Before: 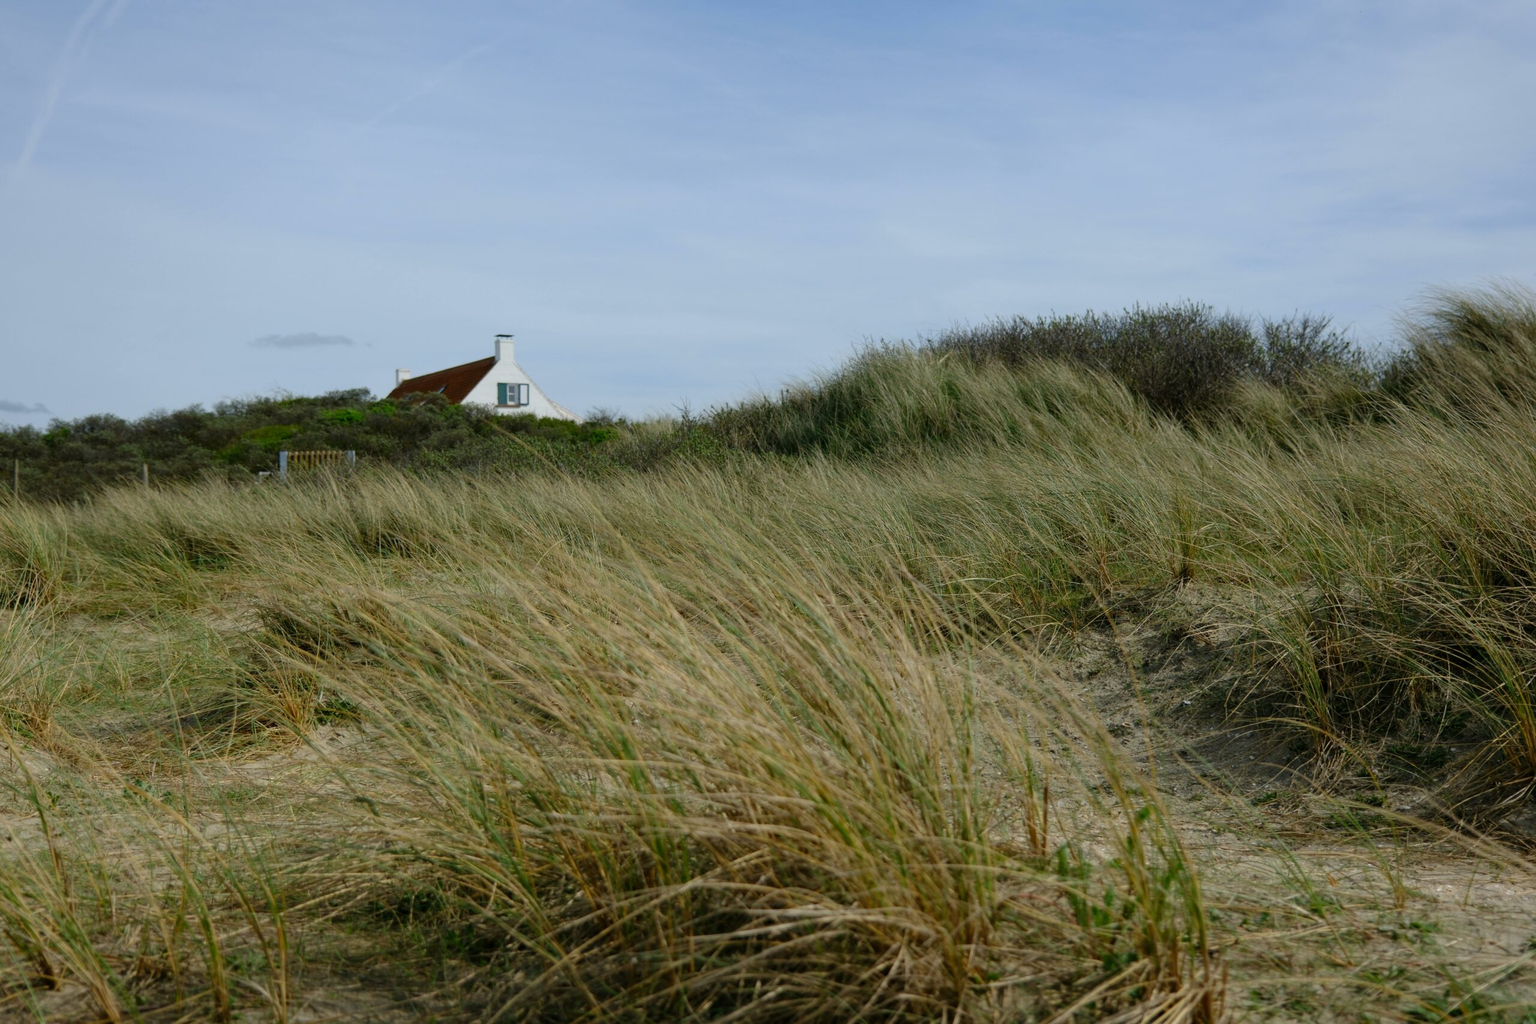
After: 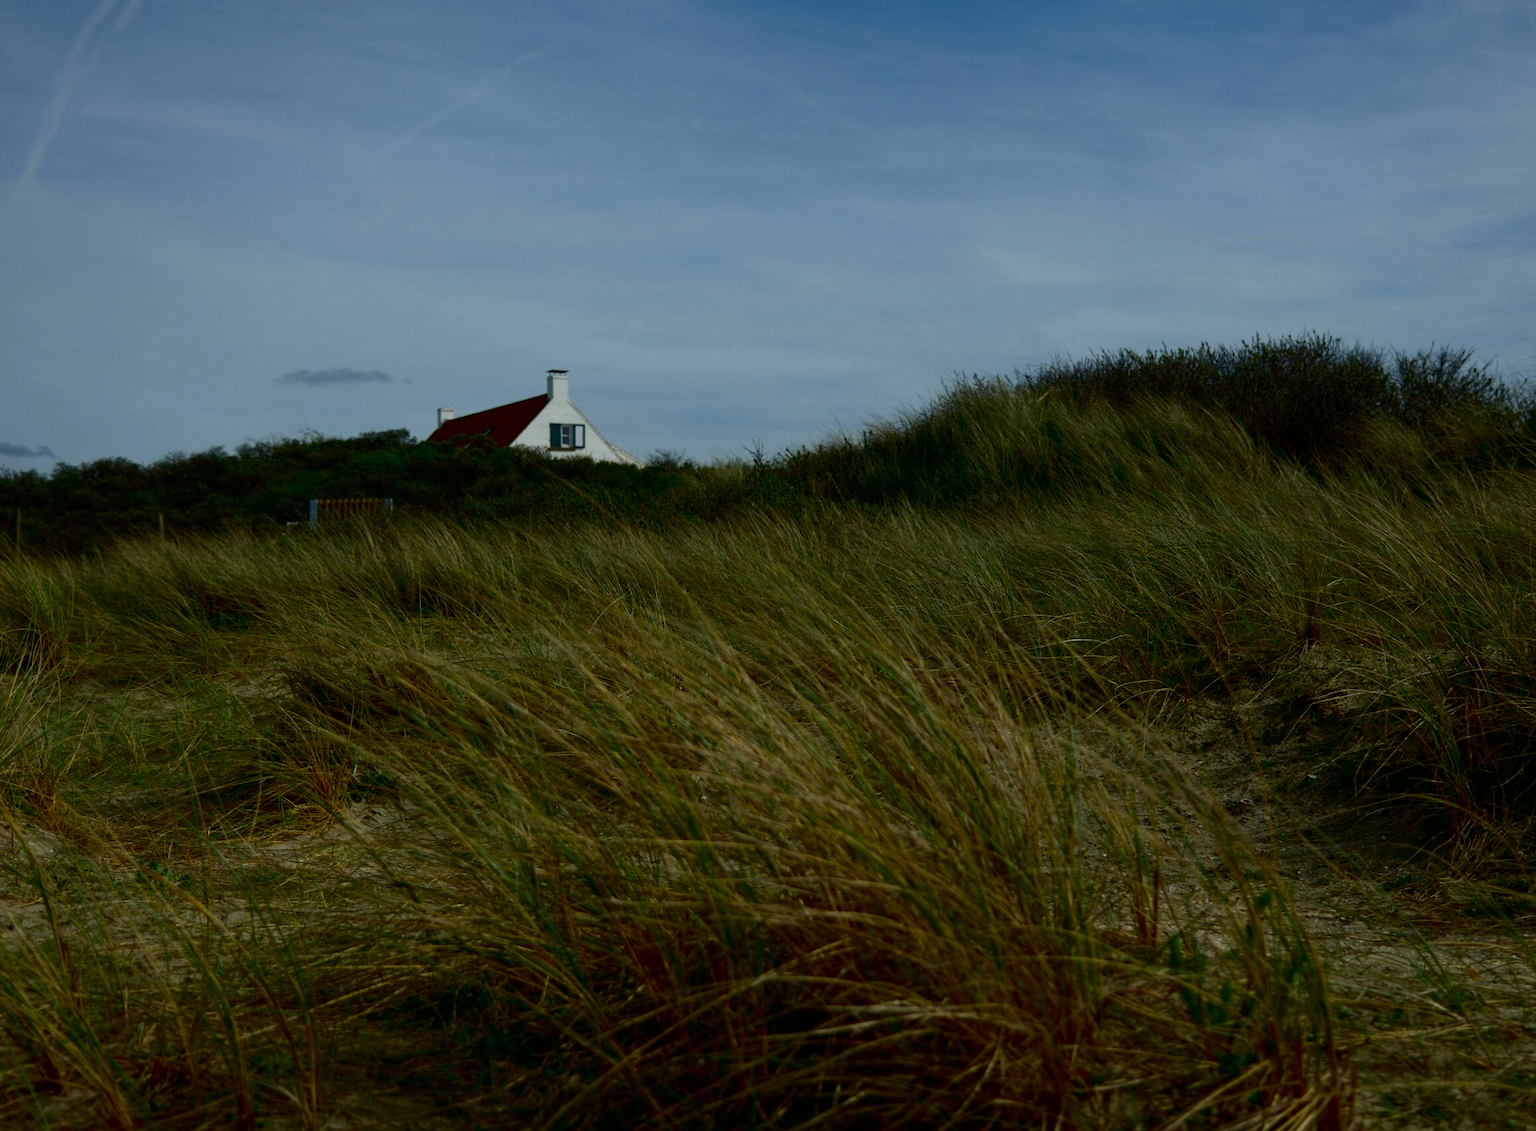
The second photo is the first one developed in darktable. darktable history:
crop: right 9.499%, bottom 0.024%
color correction: highlights a* -4.66, highlights b* 5.06, saturation 0.937
color balance rgb: linear chroma grading › global chroma 4.968%, perceptual saturation grading › global saturation 0.546%
contrast brightness saturation: contrast 0.092, brightness -0.571, saturation 0.169
